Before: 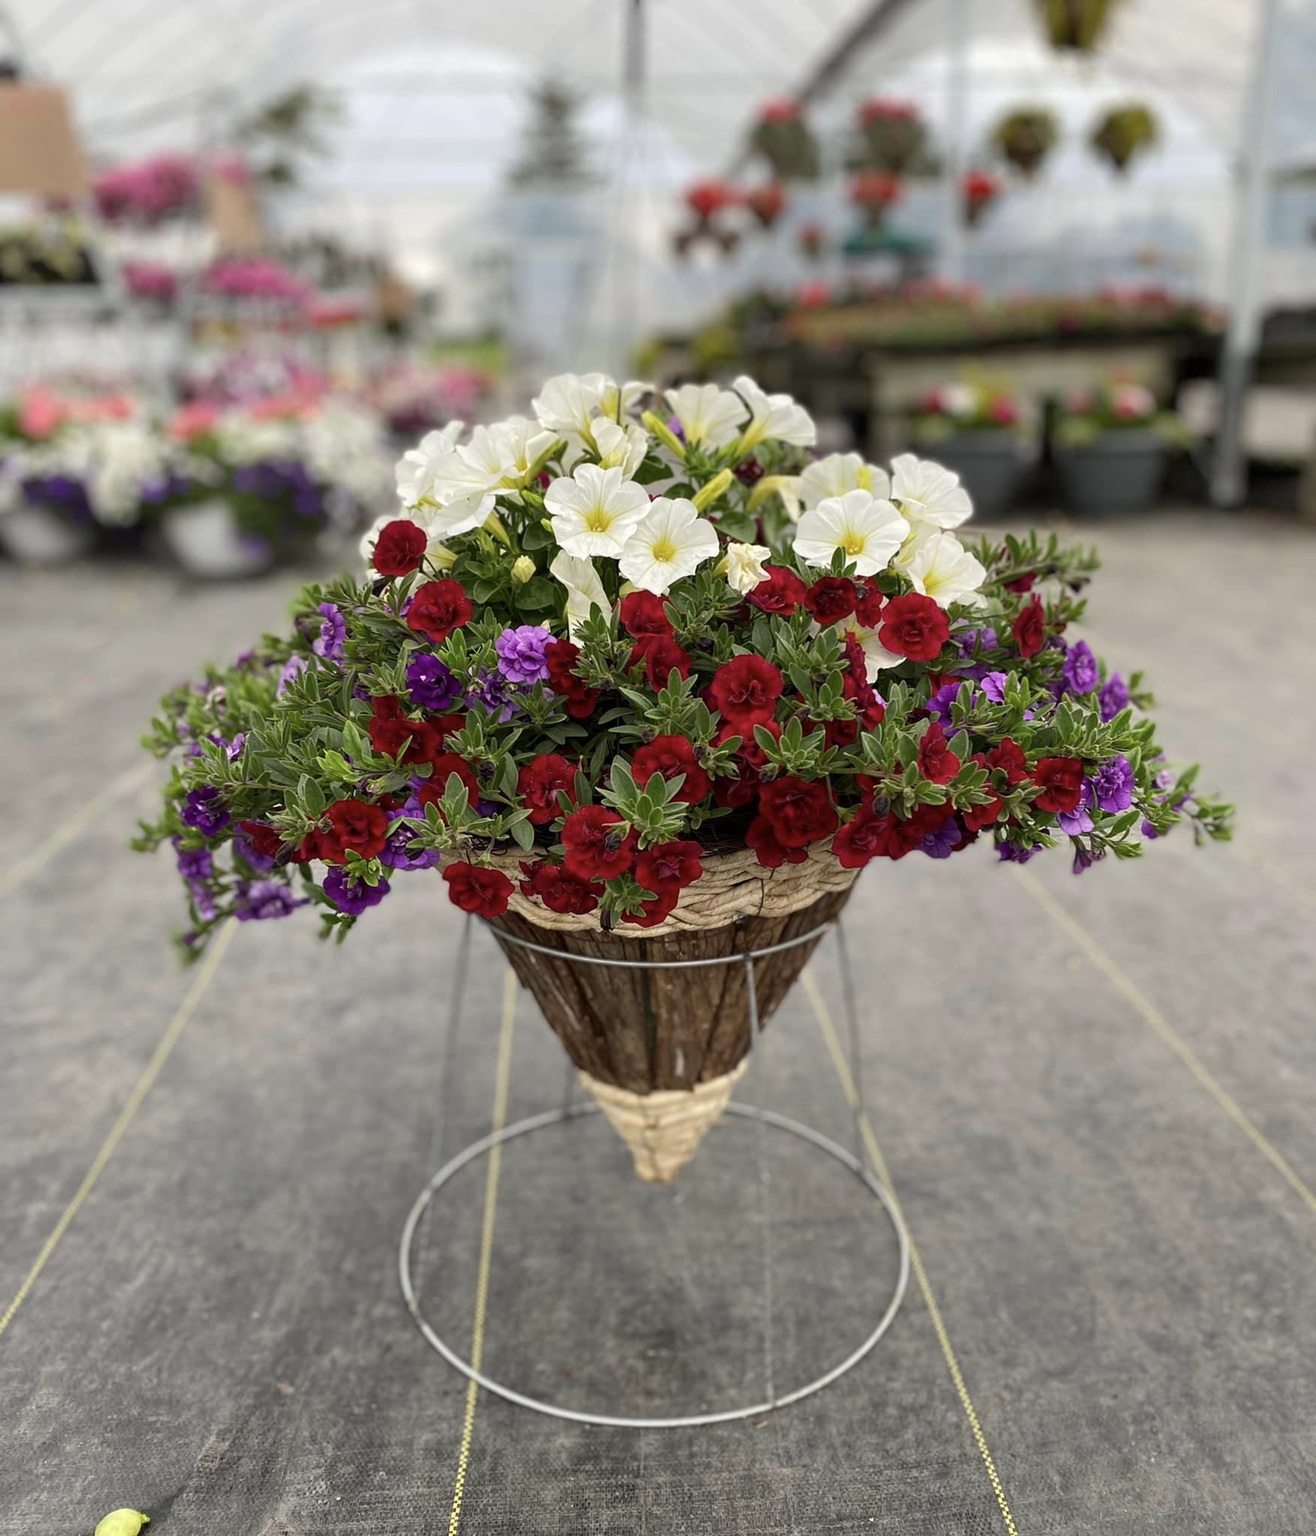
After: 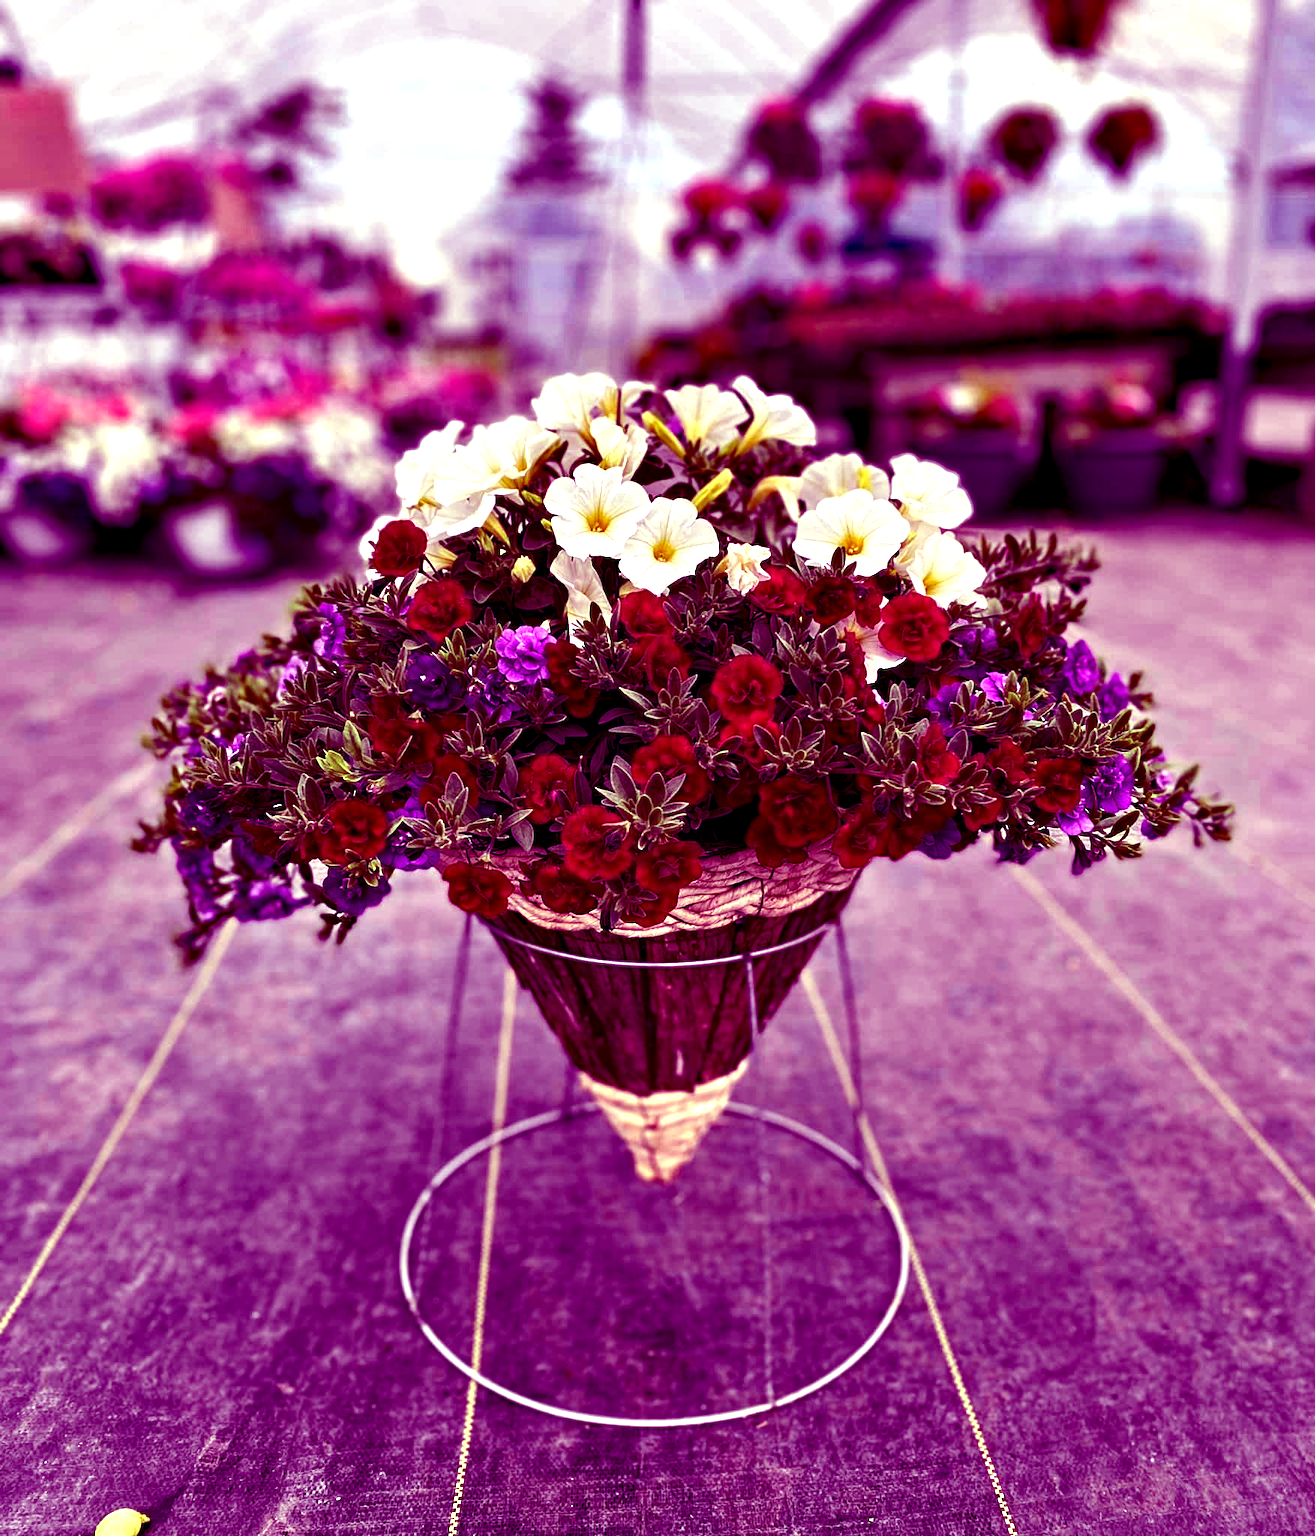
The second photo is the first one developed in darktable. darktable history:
haze removal: compatibility mode true, adaptive false
color balance: mode lift, gamma, gain (sRGB), lift [1, 1, 0.101, 1]
contrast equalizer: y [[0.545, 0.572, 0.59, 0.59, 0.571, 0.545], [0.5 ×6], [0.5 ×6], [0 ×6], [0 ×6]]
exposure: black level correction 0, exposure 0.5 EV, compensate highlight preservation false
